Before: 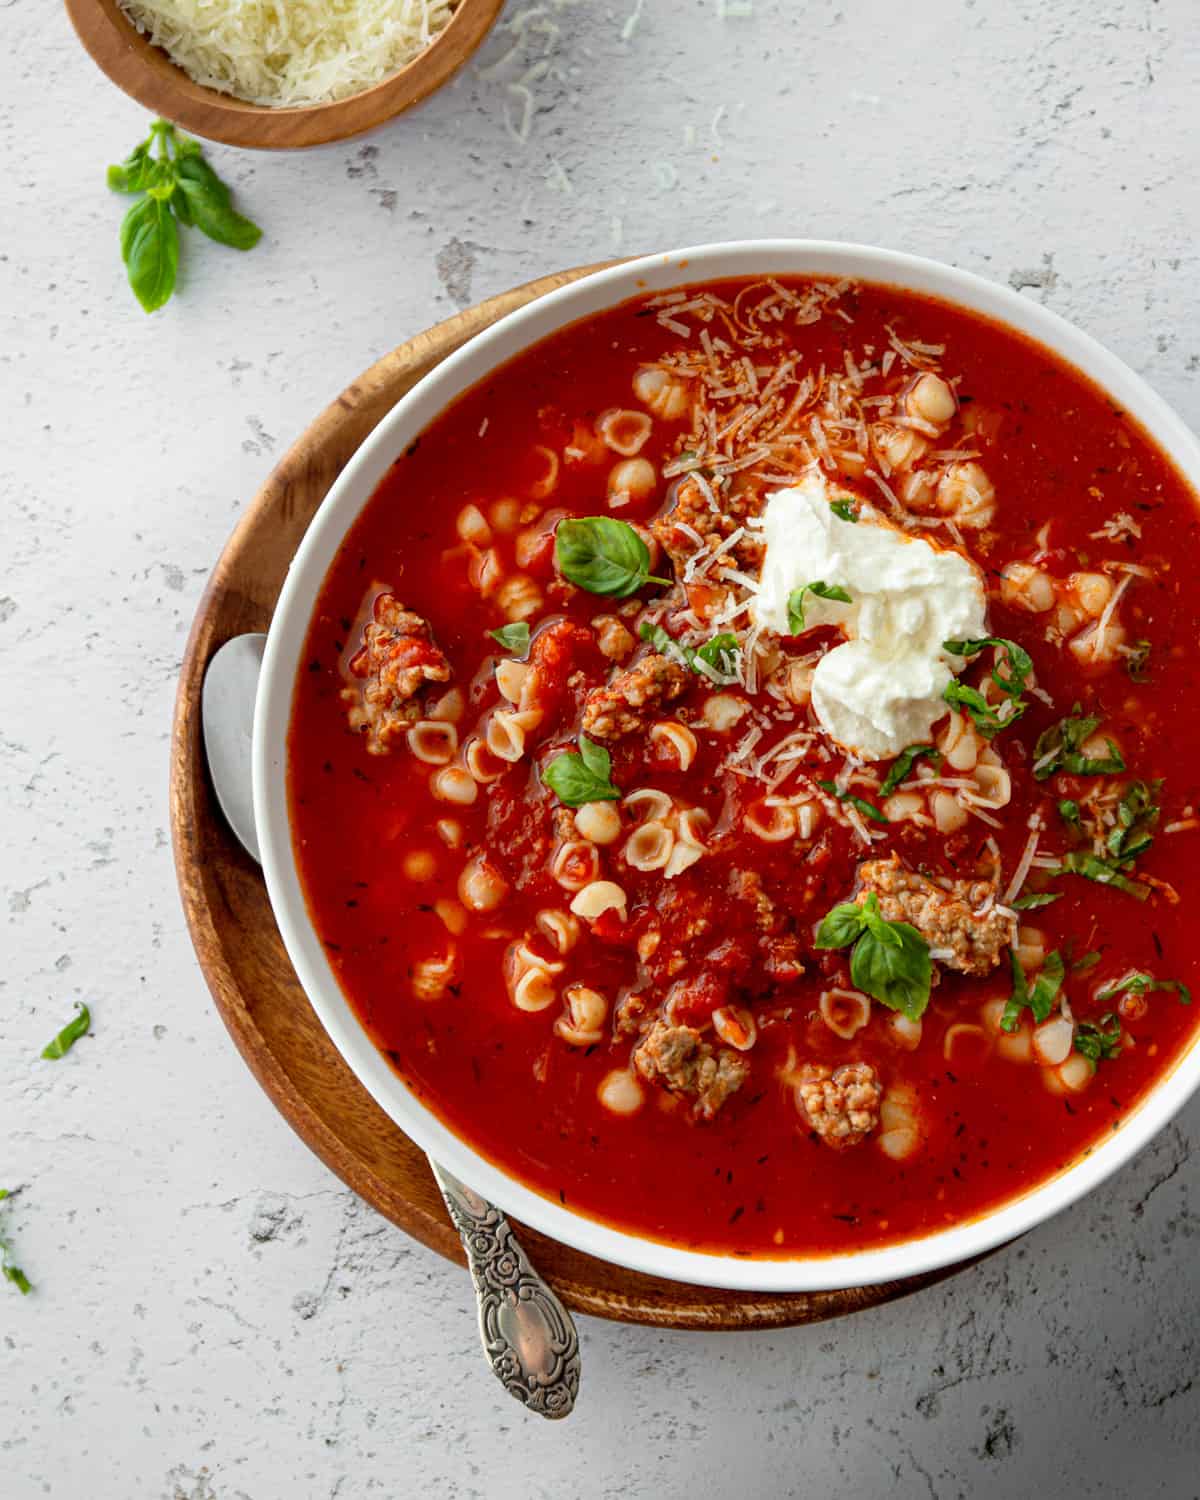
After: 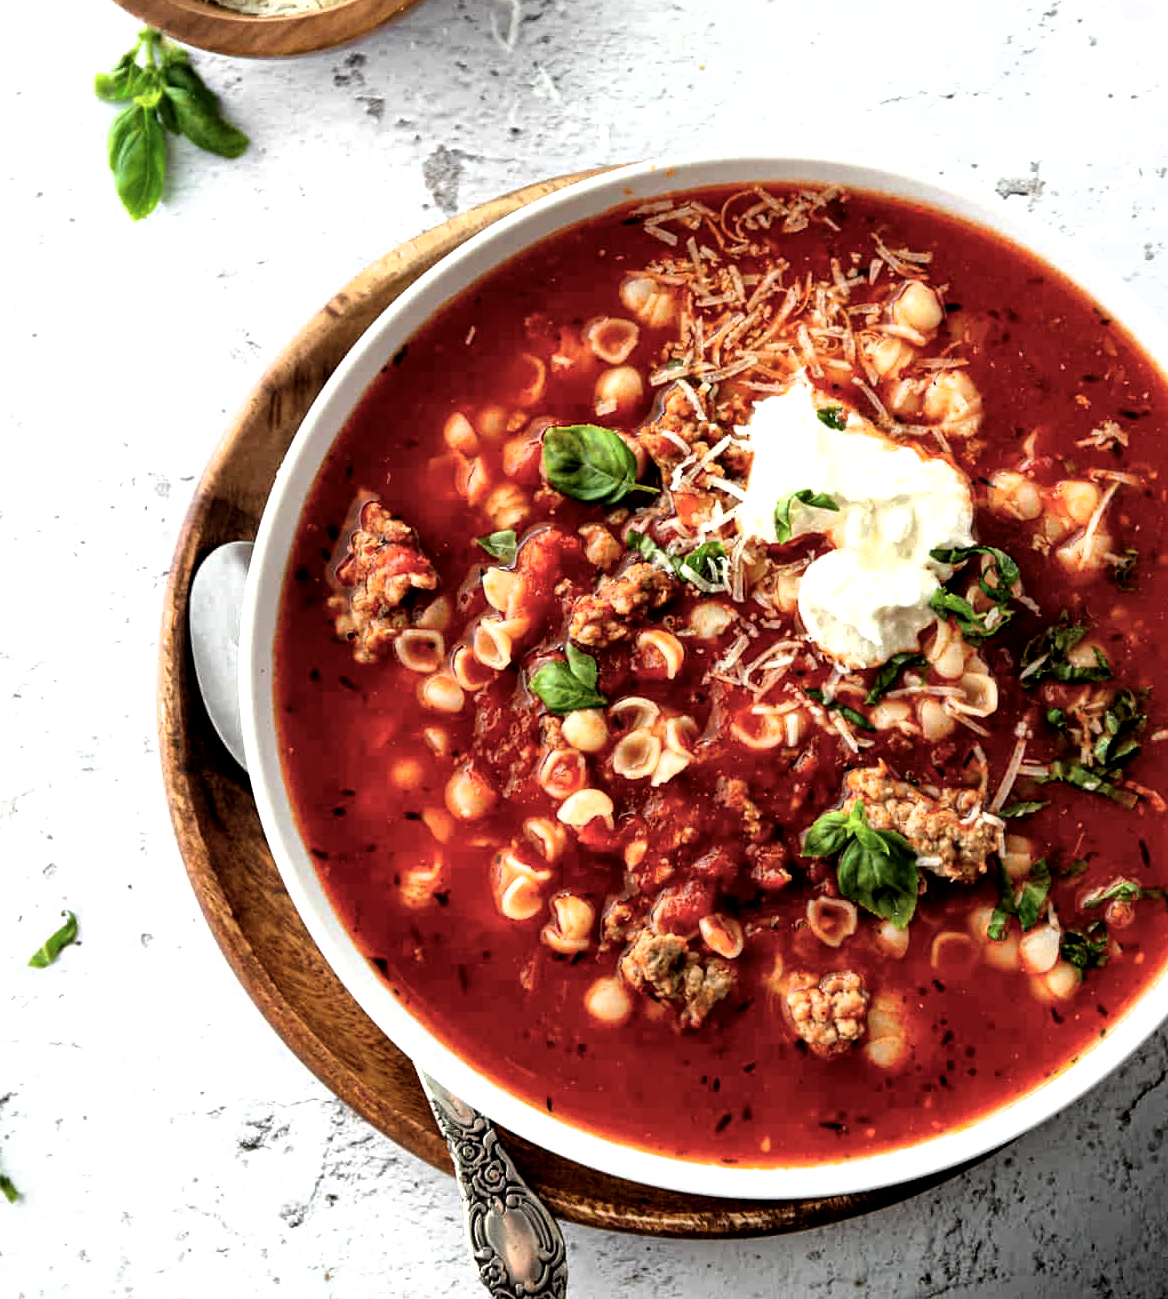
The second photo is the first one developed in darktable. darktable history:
crop: left 1.104%, top 6.195%, right 1.552%, bottom 7.163%
local contrast: mode bilateral grid, contrast 20, coarseness 51, detail 139%, midtone range 0.2
filmic rgb: black relative exposure -8.29 EV, white relative exposure 2.22 EV, hardness 7.19, latitude 86.38%, contrast 1.697, highlights saturation mix -3.11%, shadows ↔ highlights balance -2.54%, color science v5 (2021), contrast in shadows safe, contrast in highlights safe
